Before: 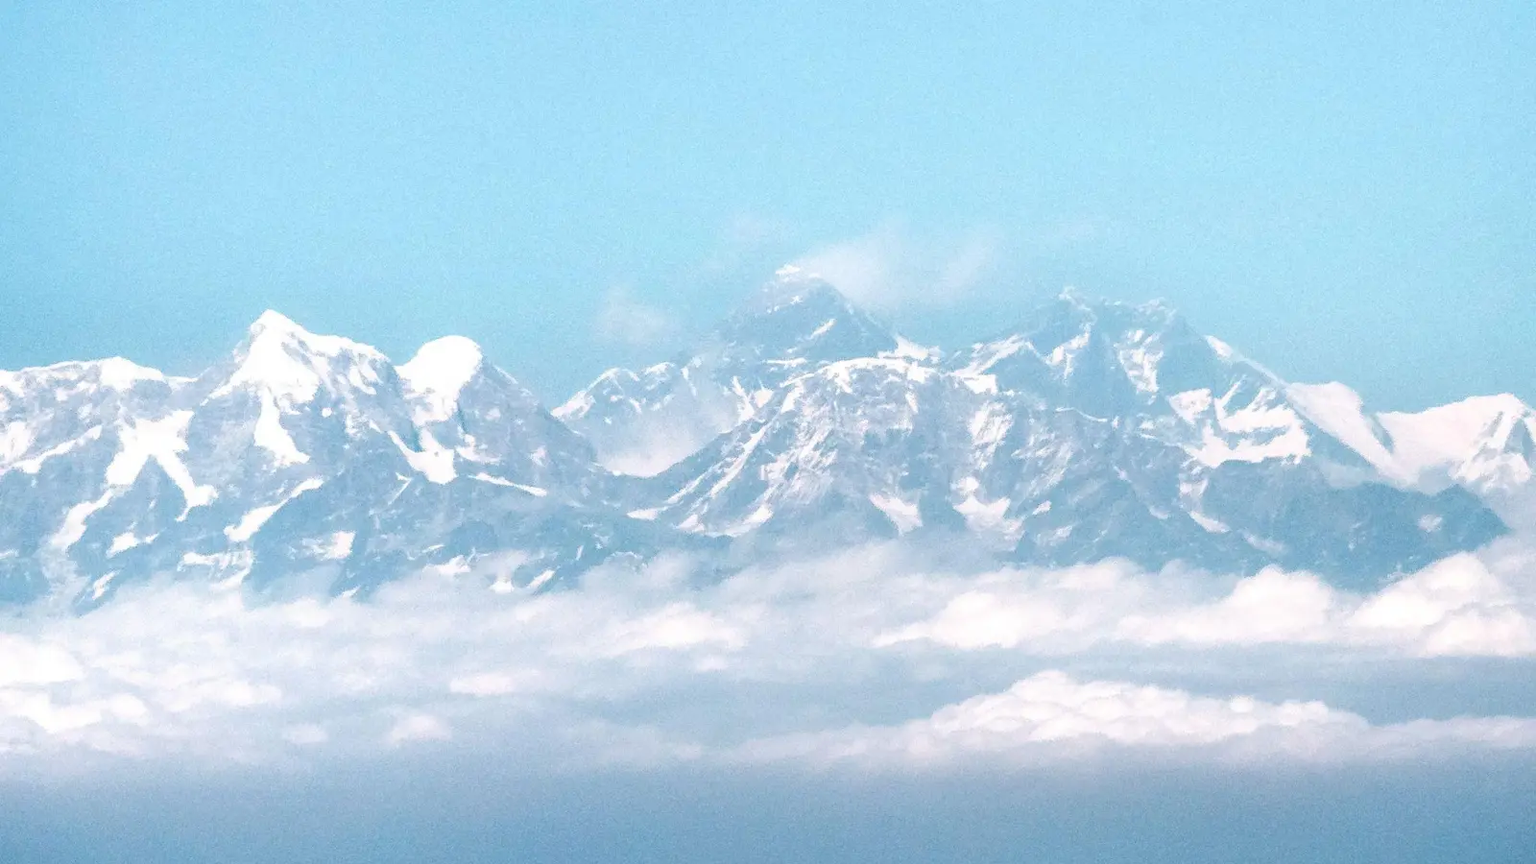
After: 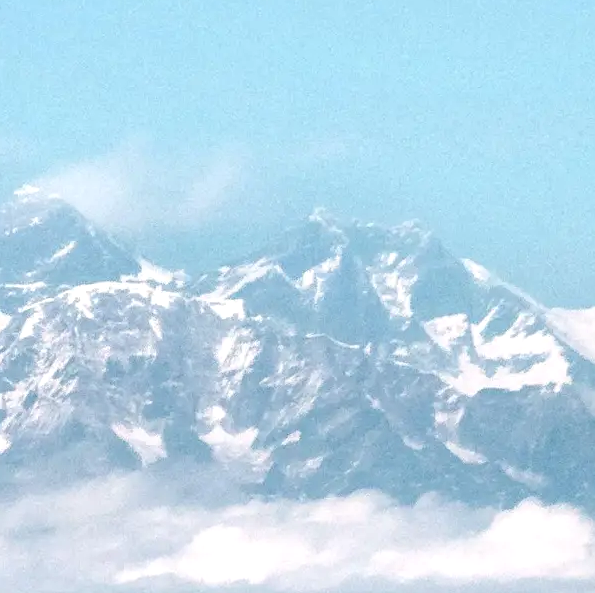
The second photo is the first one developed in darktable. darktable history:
crop and rotate: left 49.651%, top 10.136%, right 13.155%, bottom 23.885%
local contrast: on, module defaults
